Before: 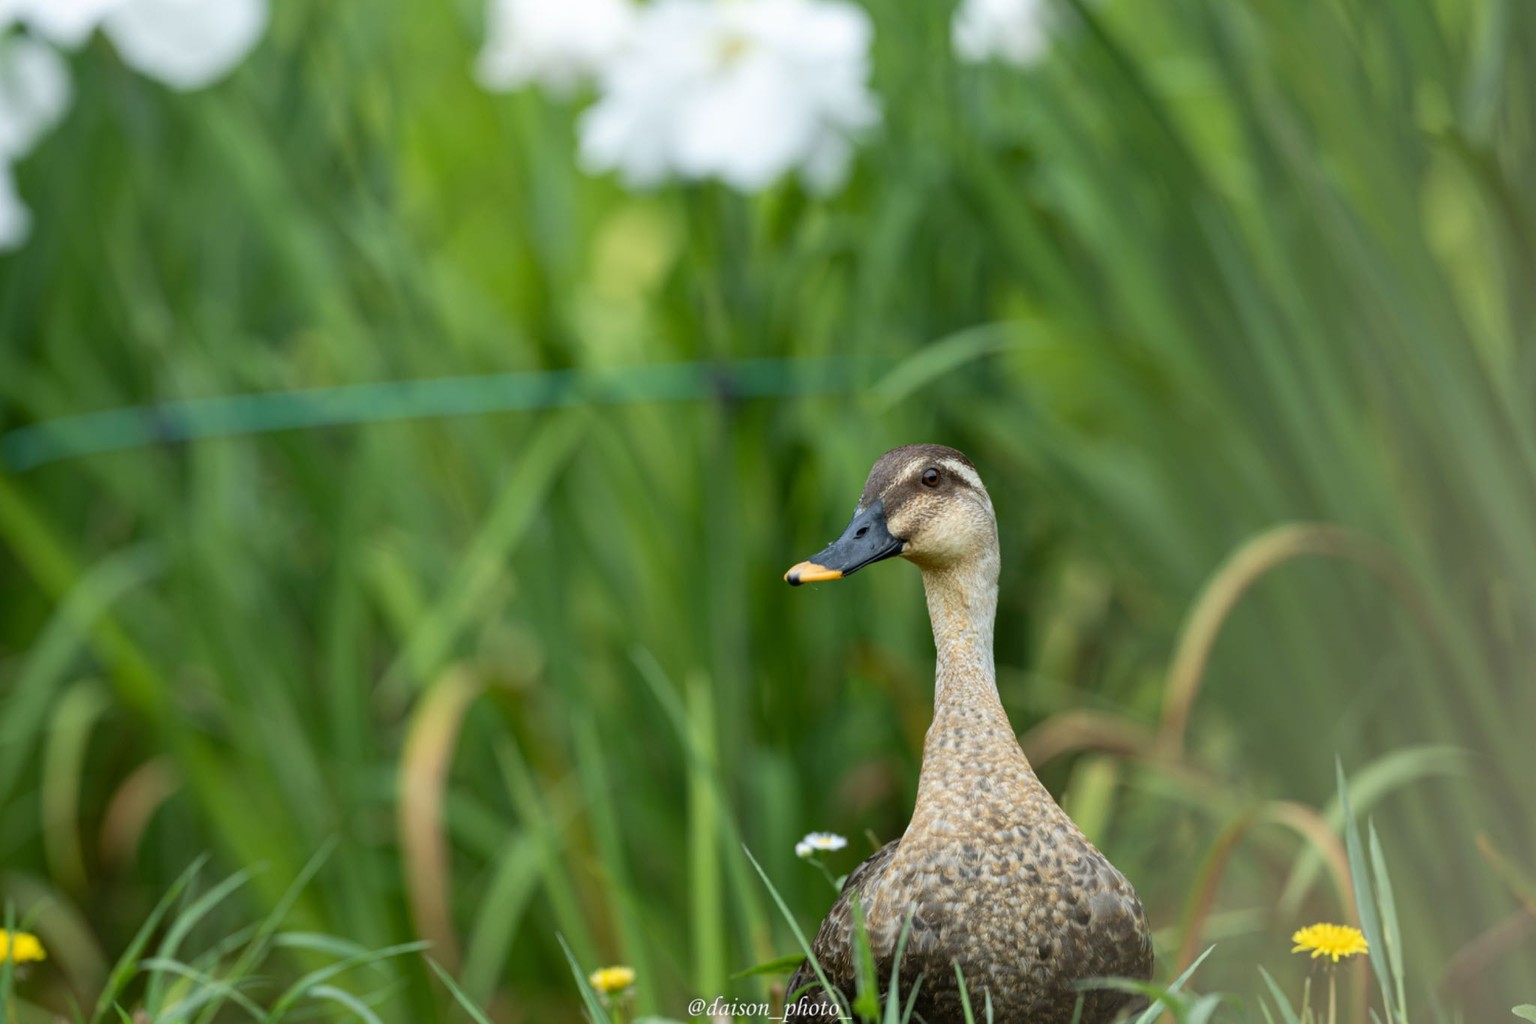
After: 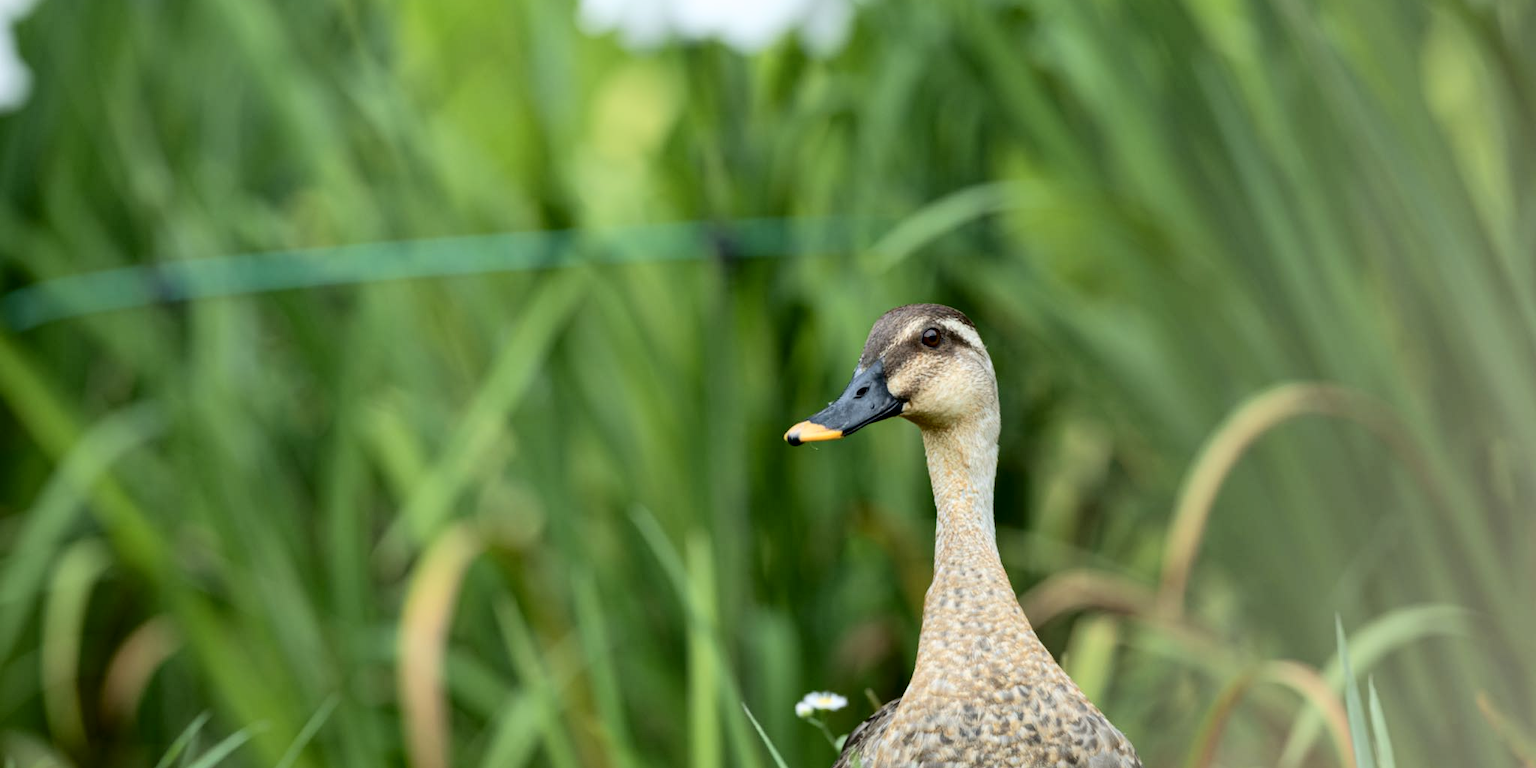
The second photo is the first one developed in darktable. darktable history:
crop: top 13.706%, bottom 11.139%
tone equalizer: smoothing diameter 2.15%, edges refinement/feathering 22.79, mask exposure compensation -1.57 EV, filter diffusion 5
tone curve: curves: ch0 [(0, 0) (0.003, 0) (0.011, 0.002) (0.025, 0.004) (0.044, 0.007) (0.069, 0.015) (0.1, 0.025) (0.136, 0.04) (0.177, 0.09) (0.224, 0.152) (0.277, 0.239) (0.335, 0.335) (0.399, 0.43) (0.468, 0.524) (0.543, 0.621) (0.623, 0.712) (0.709, 0.789) (0.801, 0.871) (0.898, 0.951) (1, 1)], color space Lab, independent channels, preserve colors none
